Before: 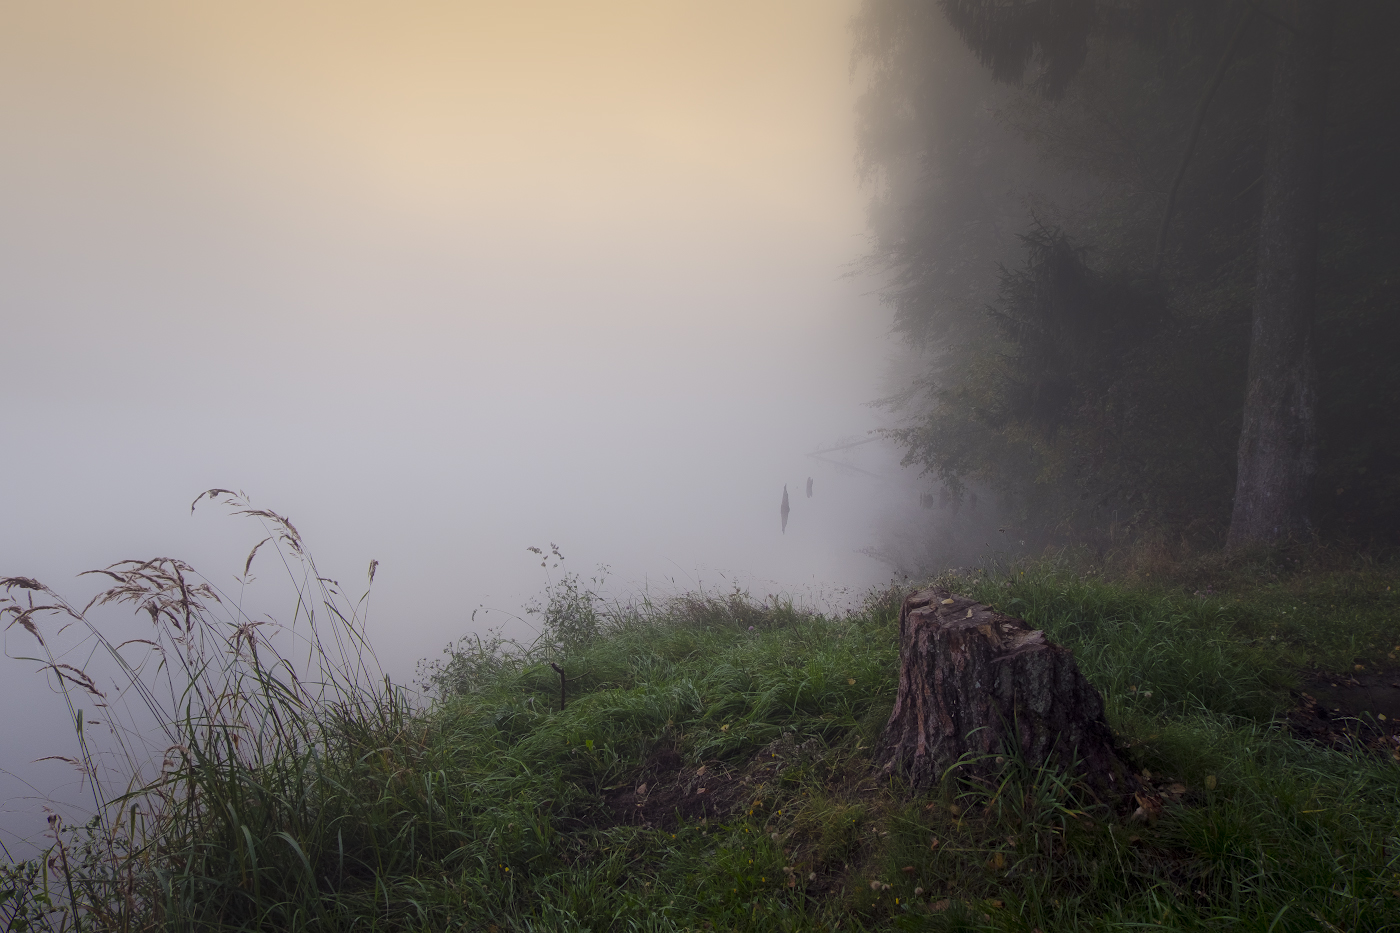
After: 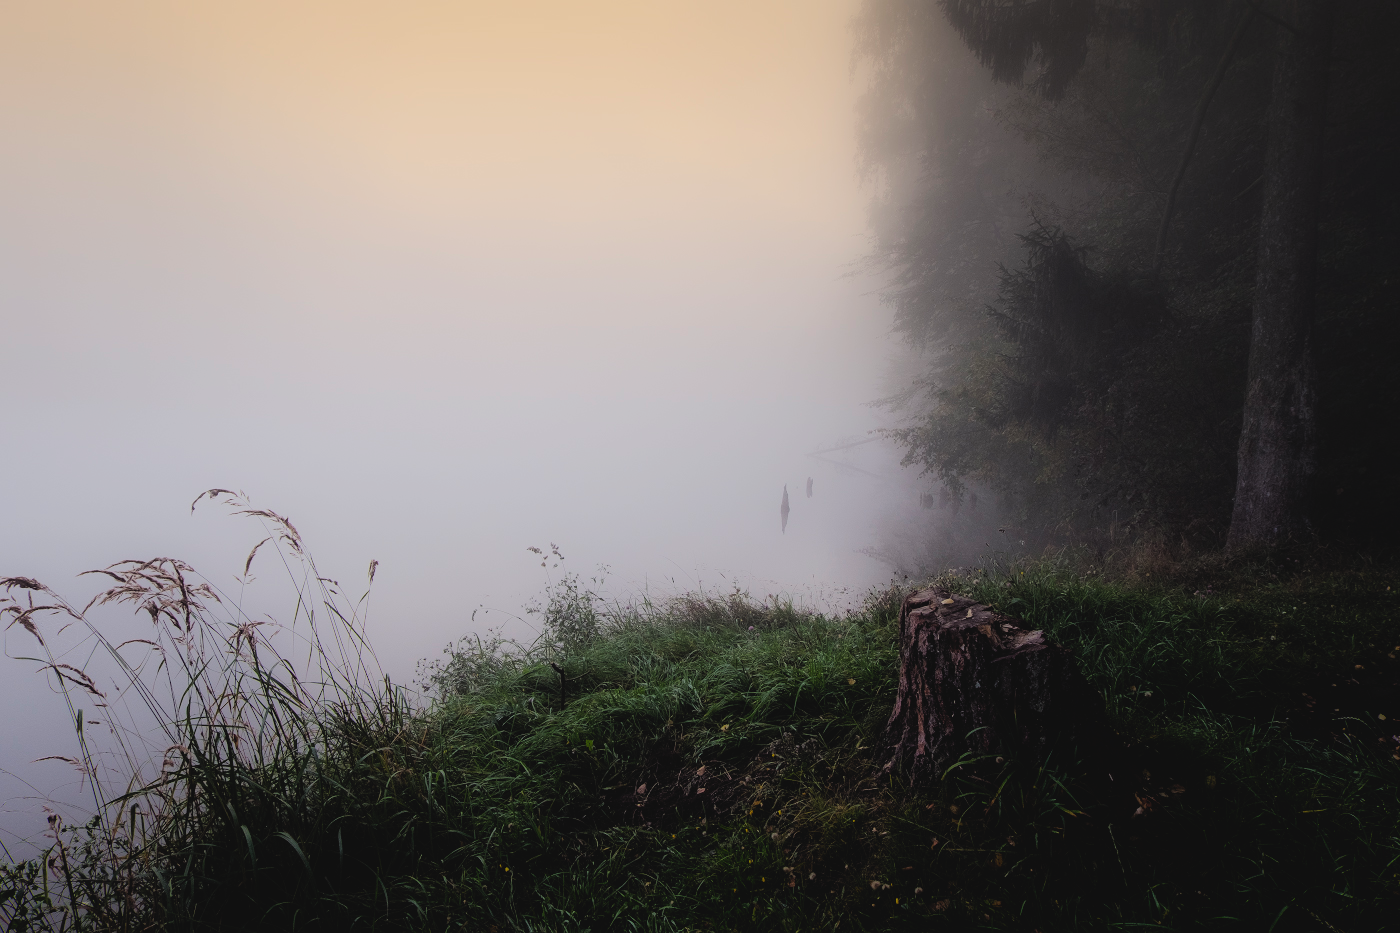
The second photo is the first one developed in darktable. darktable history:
tone curve: curves: ch0 [(0, 0.046) (0.04, 0.074) (0.831, 0.861) (1, 1)]; ch1 [(0, 0) (0.146, 0.159) (0.338, 0.365) (0.417, 0.455) (0.489, 0.486) (0.504, 0.502) (0.529, 0.537) (0.563, 0.567) (1, 1)]; ch2 [(0, 0) (0.307, 0.298) (0.388, 0.375) (0.443, 0.456) (0.485, 0.492) (0.544, 0.525) (1, 1)], preserve colors none
filmic rgb: black relative exposure -5.1 EV, white relative exposure 3.96 EV, hardness 2.89, contrast 1.189, color science v6 (2022)
